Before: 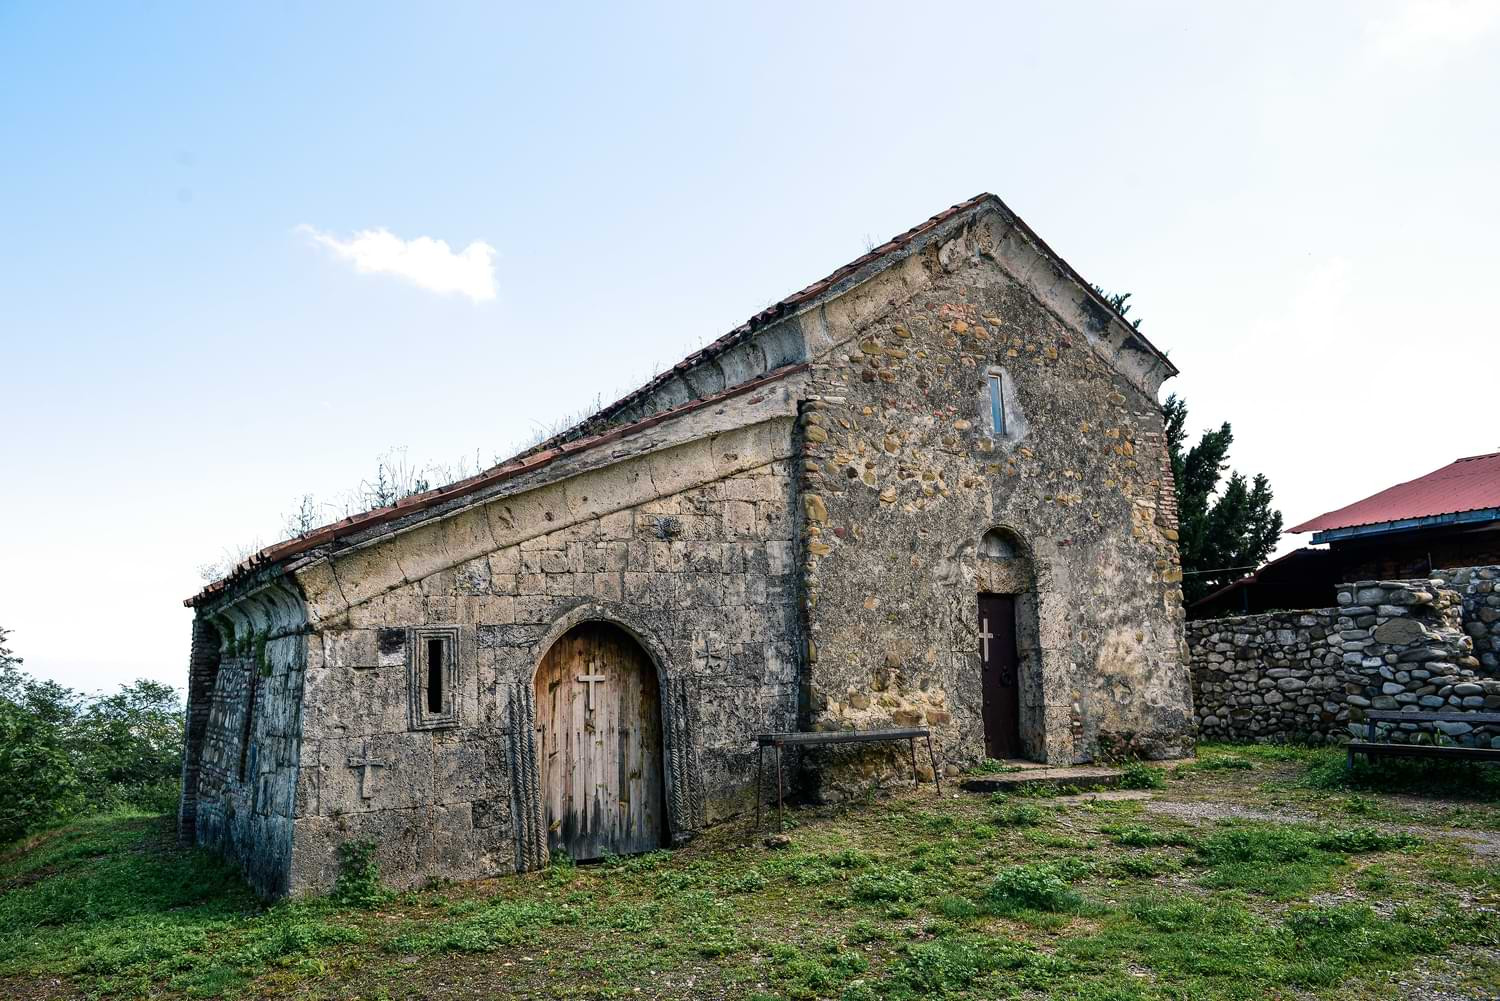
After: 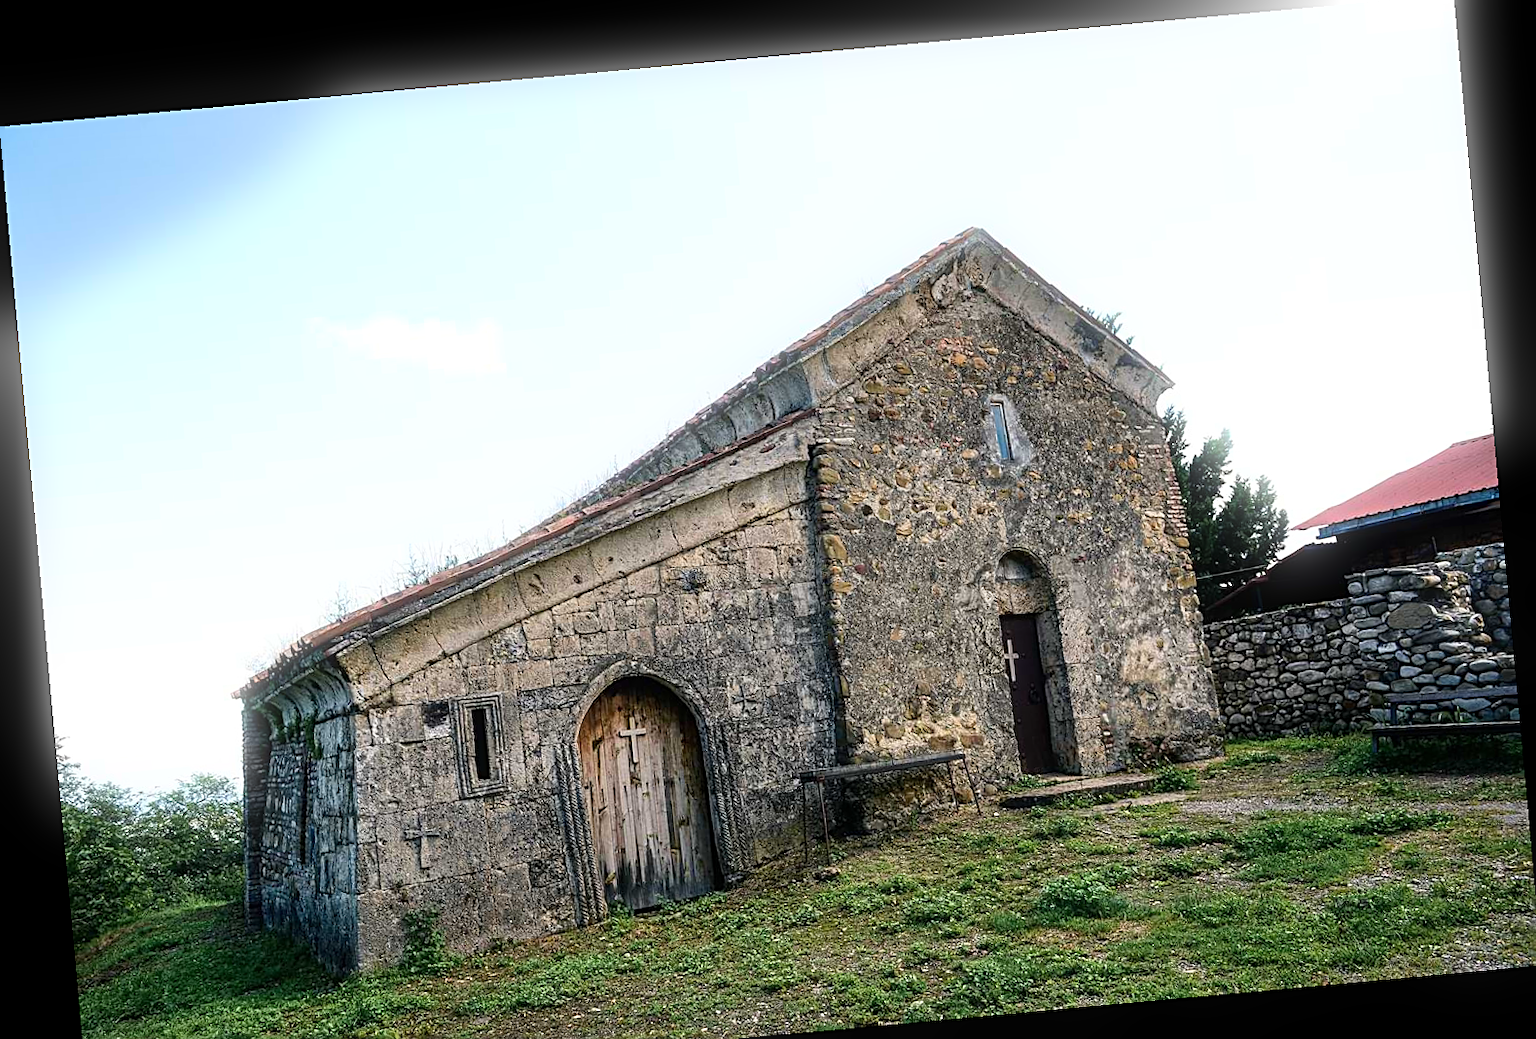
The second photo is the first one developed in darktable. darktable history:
rotate and perspective: rotation -5.2°, automatic cropping off
crop: top 0.448%, right 0.264%, bottom 5.045%
bloom: size 5%, threshold 95%, strength 15%
sharpen: on, module defaults
